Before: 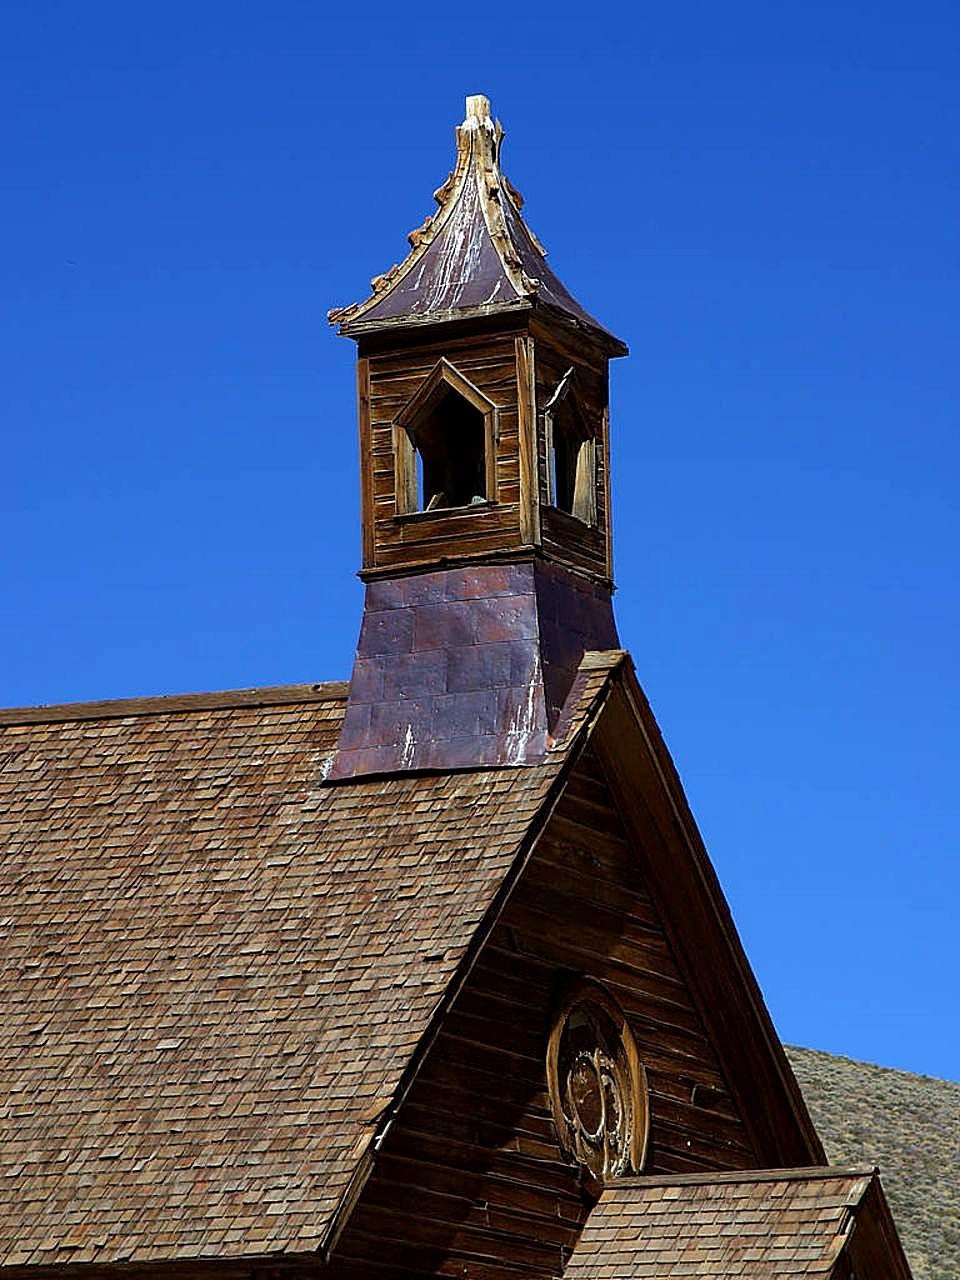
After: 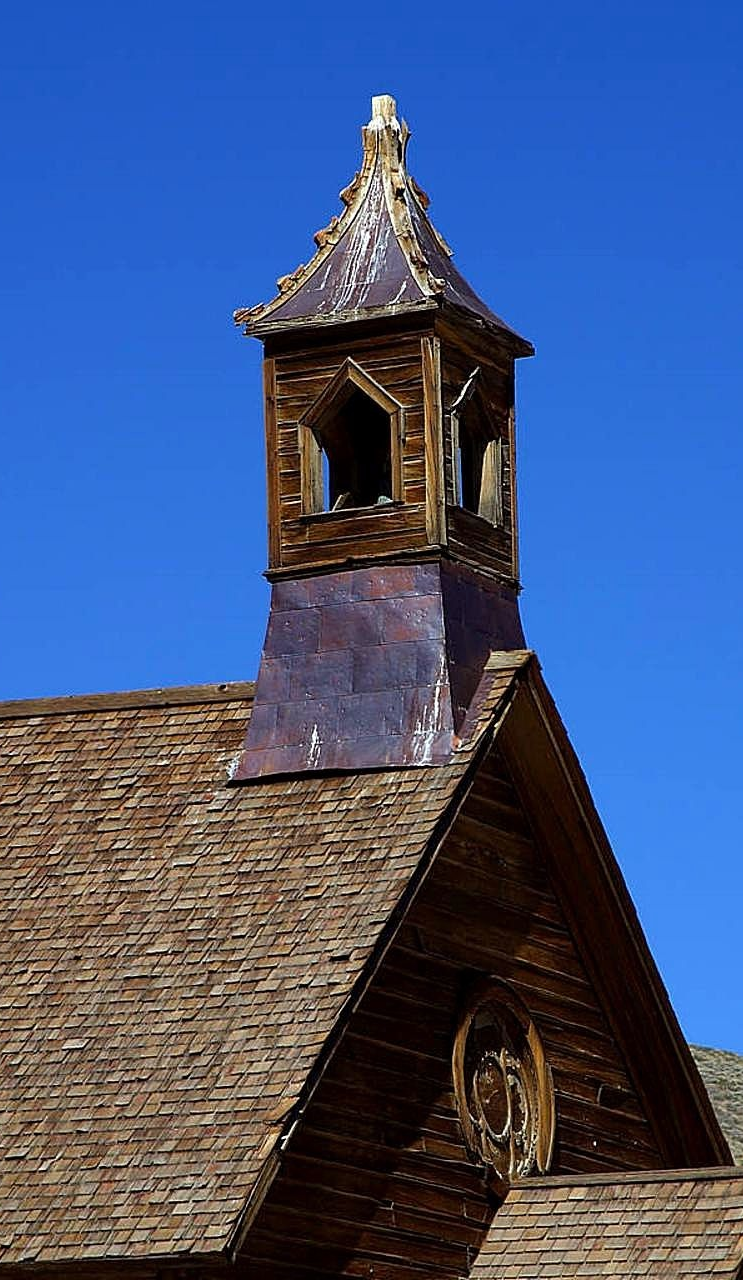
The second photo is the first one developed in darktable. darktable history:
crop: left 9.88%, right 12.664%
white balance: red 1, blue 1
